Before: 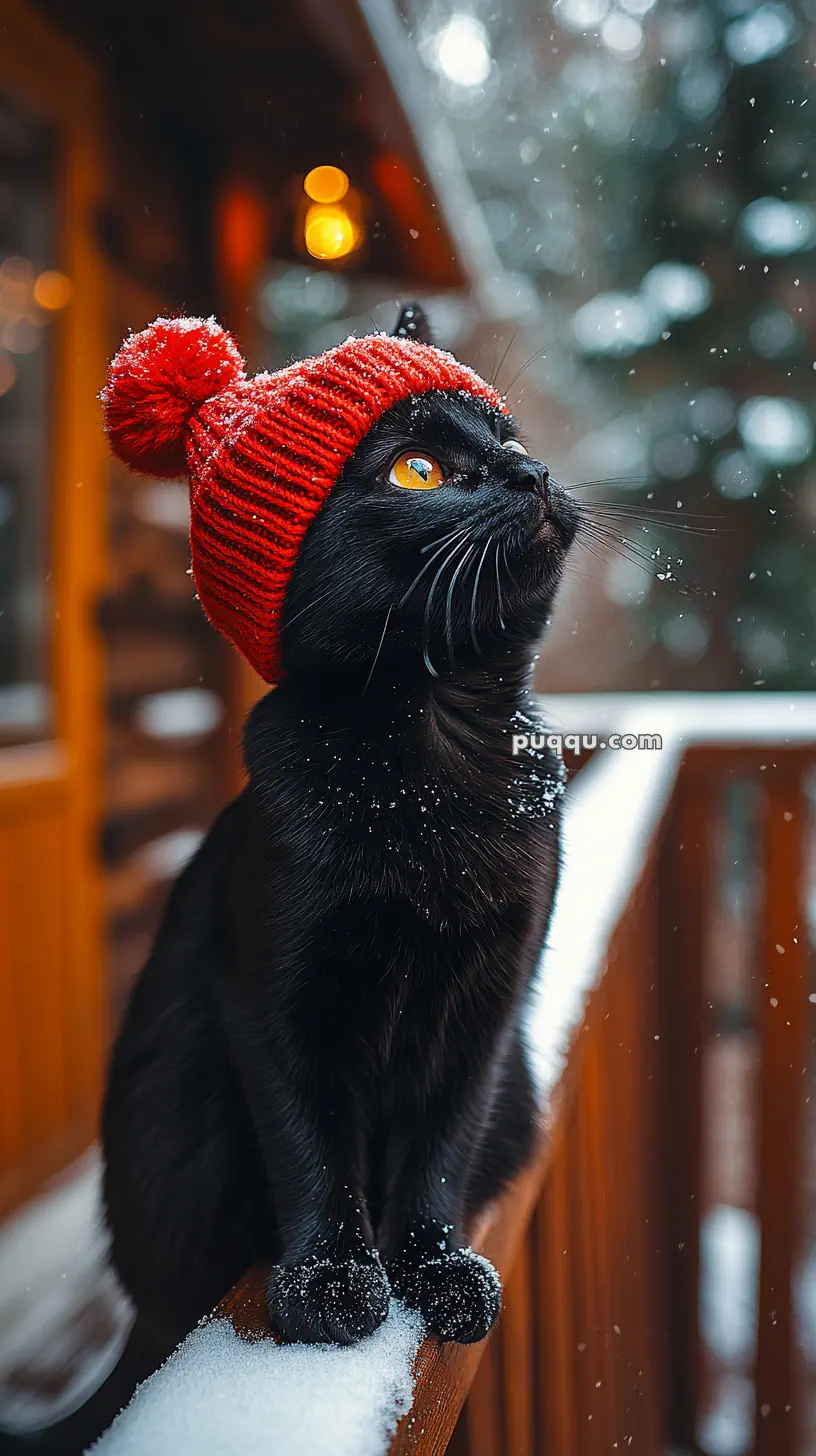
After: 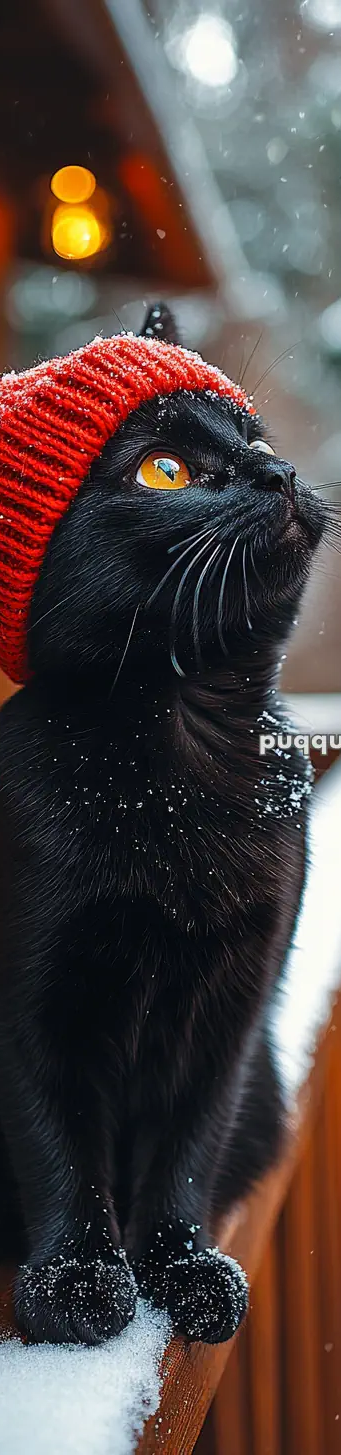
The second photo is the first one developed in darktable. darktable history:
crop: left 31.011%, right 27.167%
